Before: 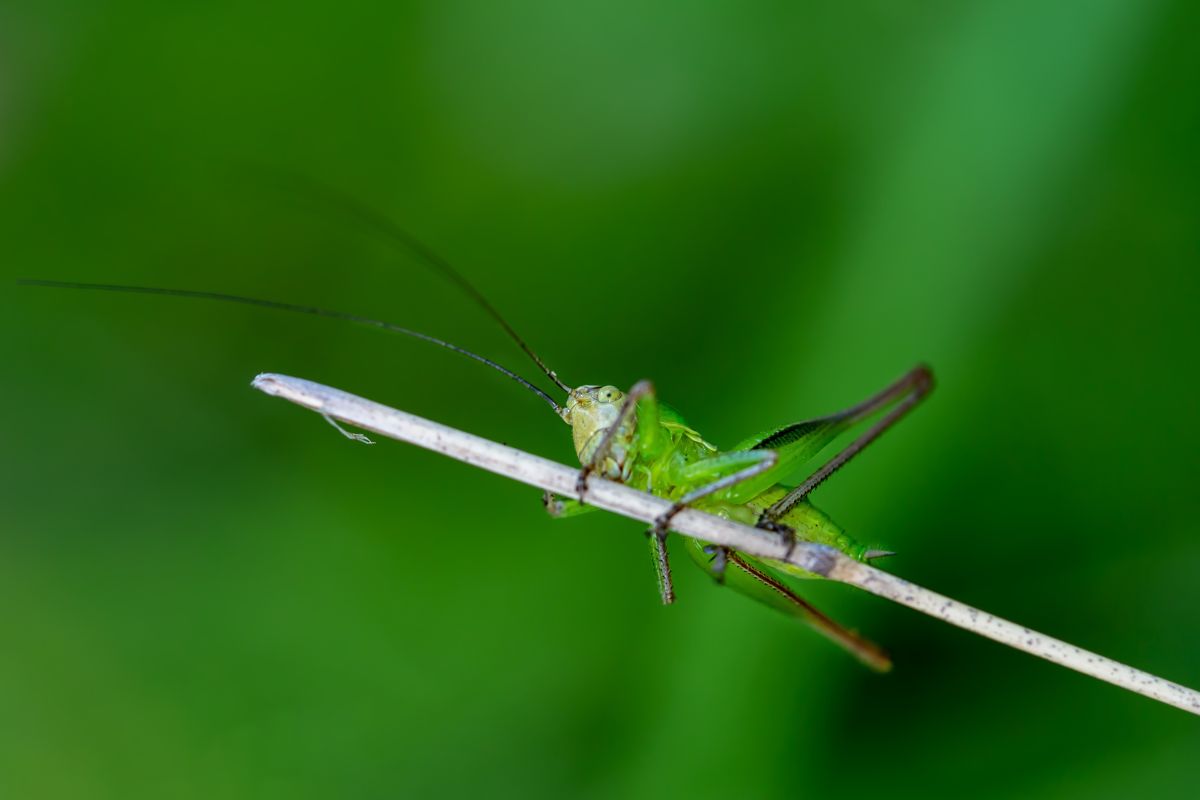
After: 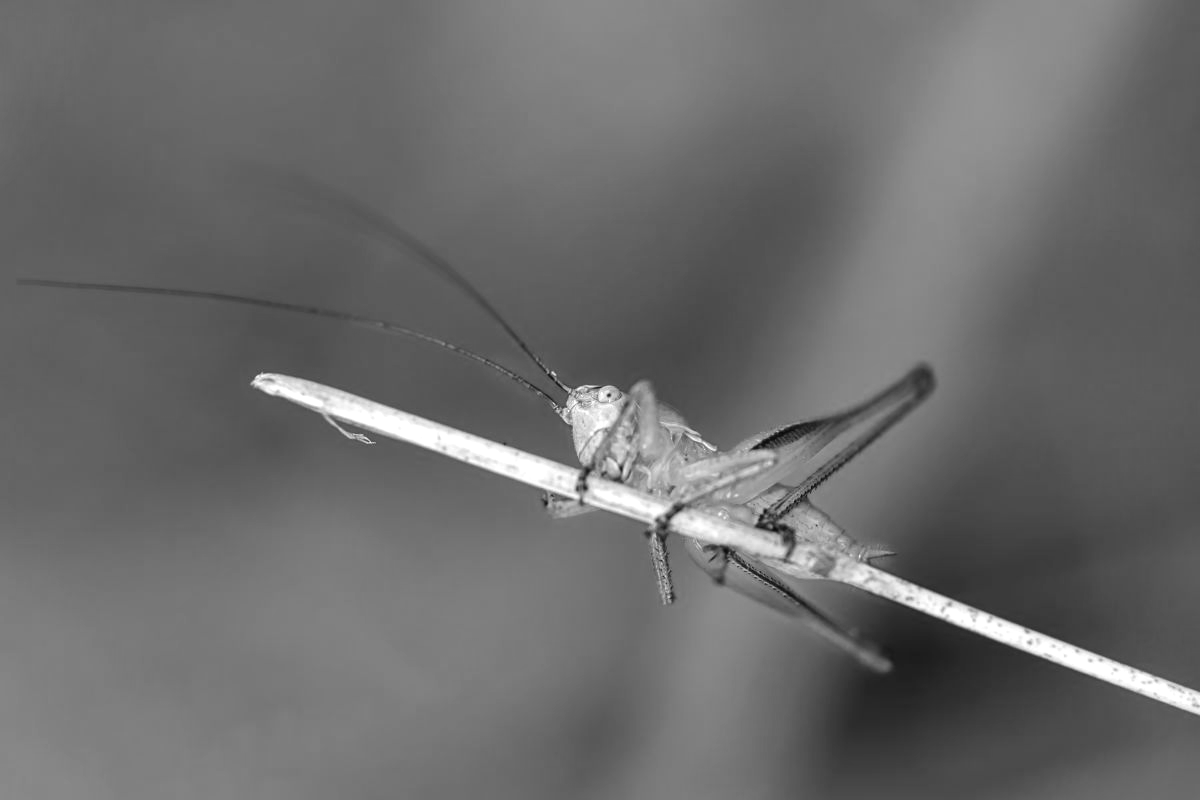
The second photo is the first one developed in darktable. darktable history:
white balance: red 0.98, blue 1.034
exposure: black level correction -0.002, exposure 0.54 EV, compensate highlight preservation false
monochrome: on, module defaults
